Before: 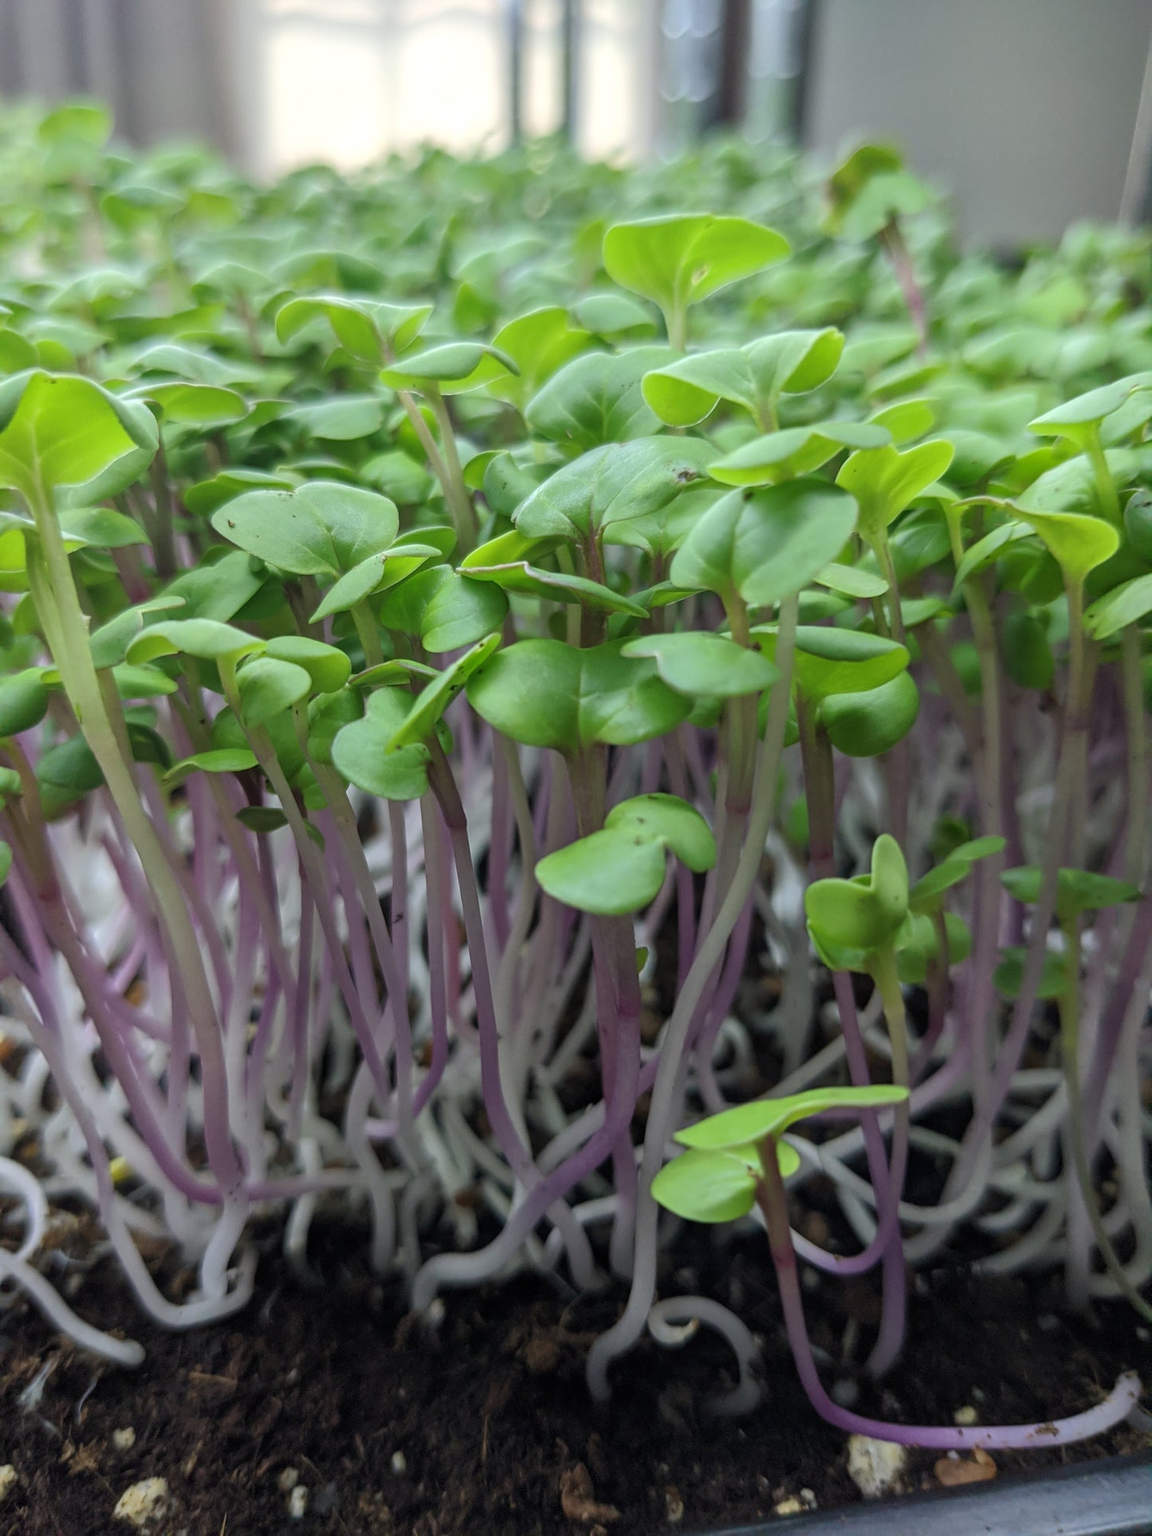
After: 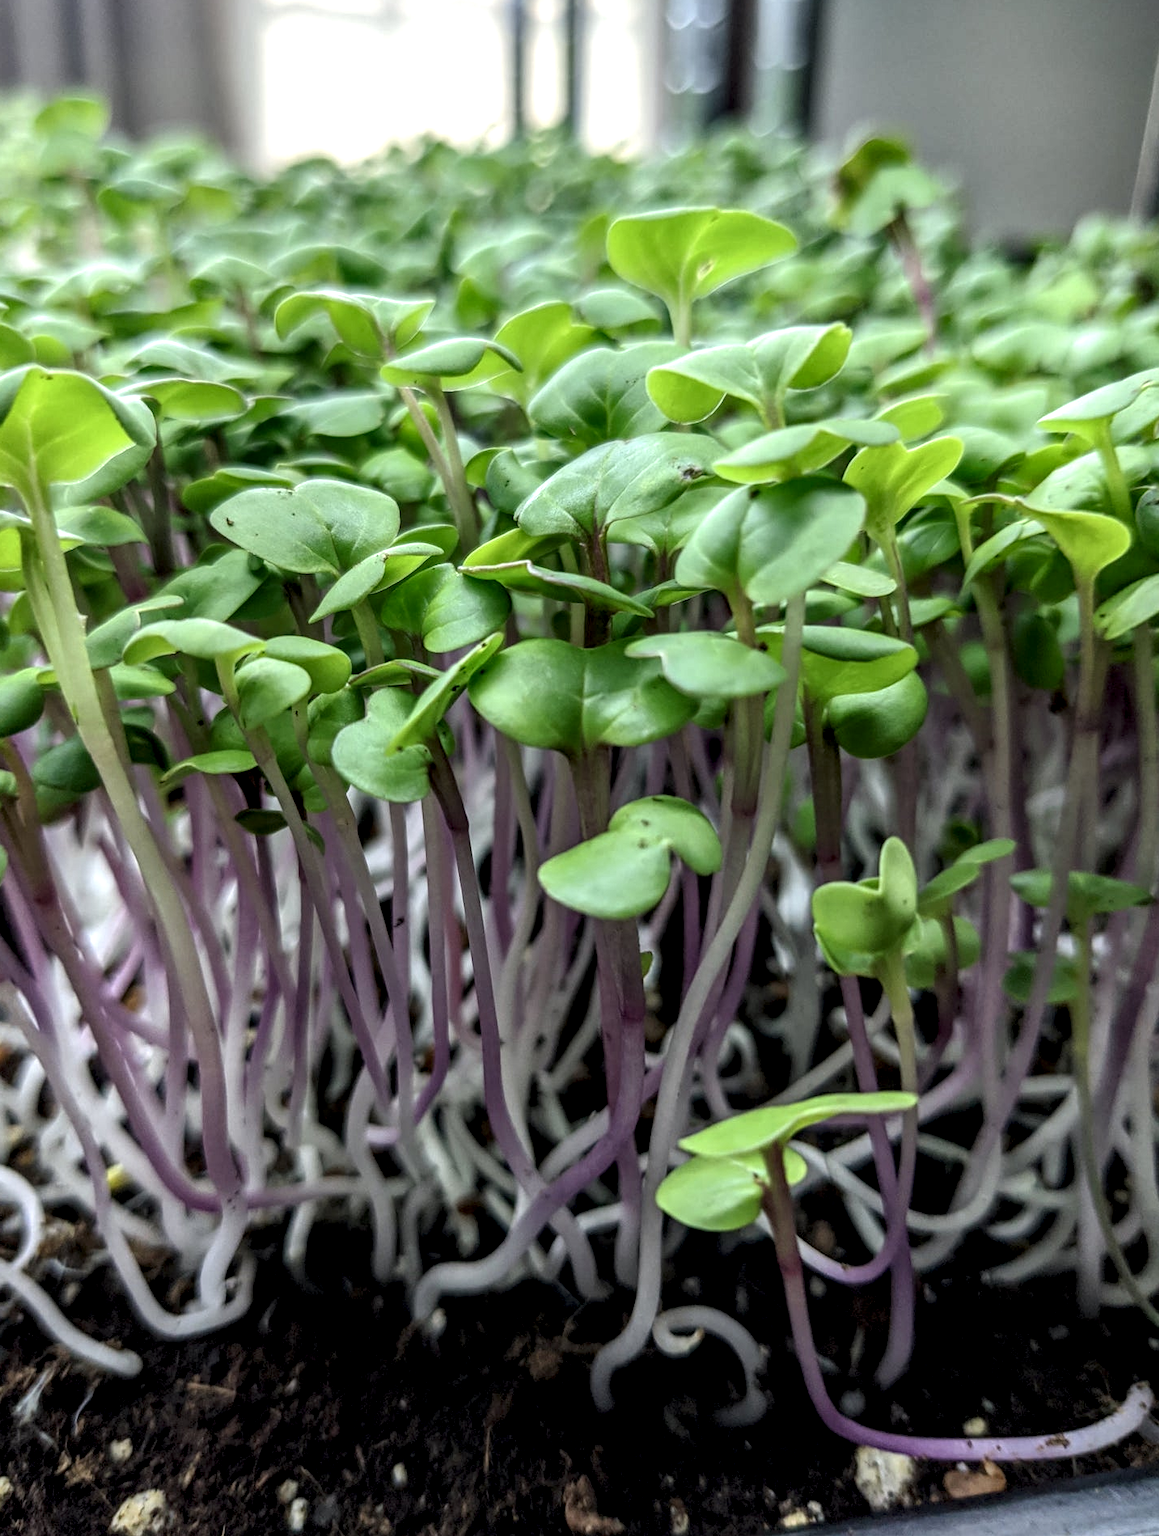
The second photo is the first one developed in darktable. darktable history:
crop: left 0.469%, top 0.653%, right 0.227%, bottom 0.765%
local contrast: highlights 19%, detail 186%
